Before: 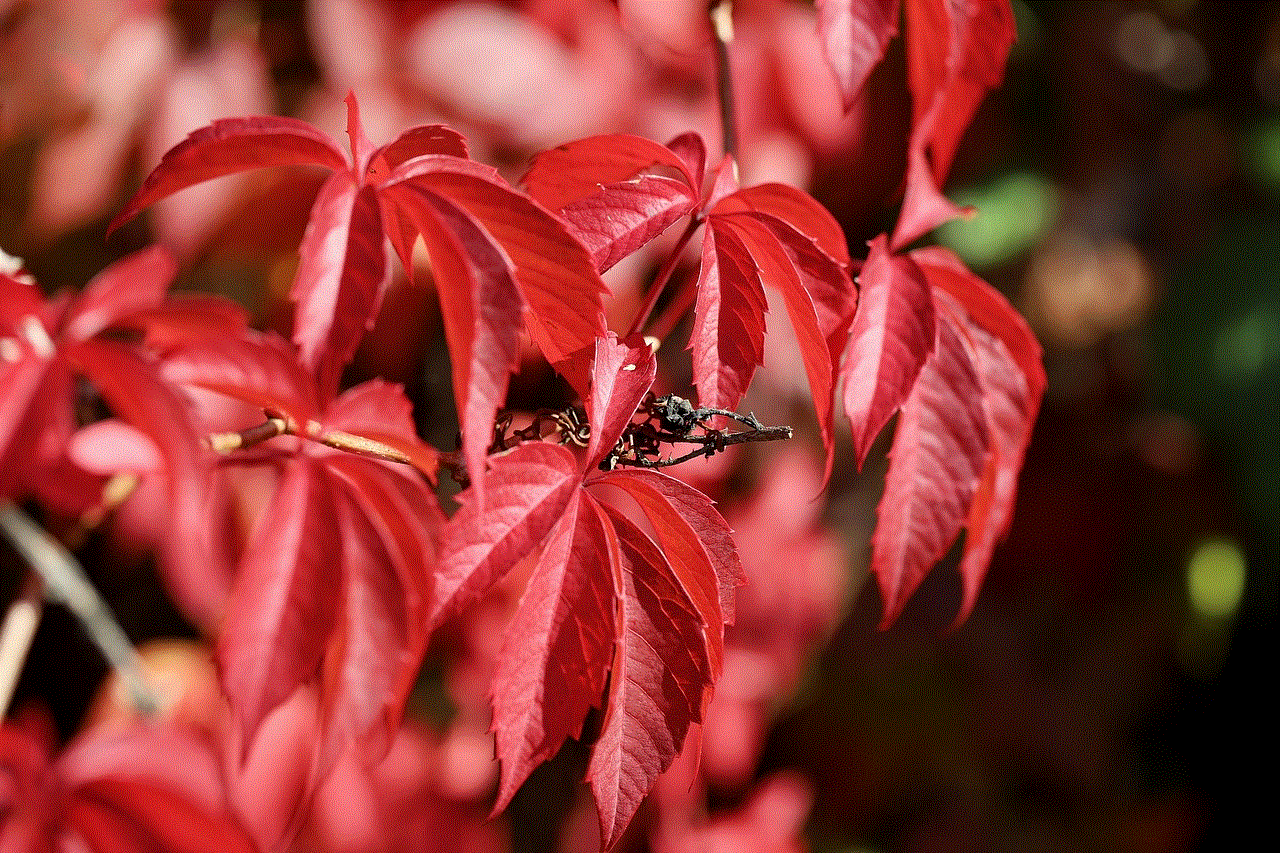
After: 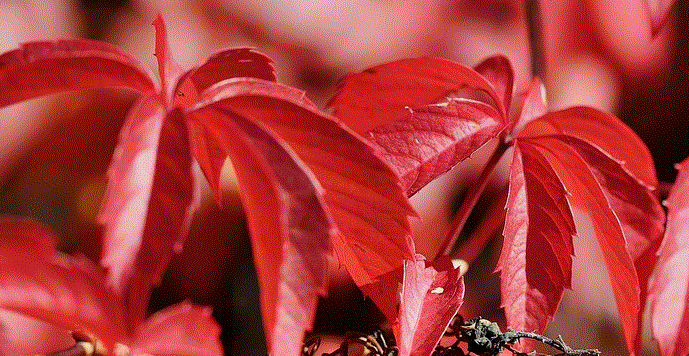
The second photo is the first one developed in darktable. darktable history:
shadows and highlights: low approximation 0.01, soften with gaussian
crop: left 15.068%, top 9.115%, right 31.064%, bottom 49.044%
exposure: black level correction 0.006, exposure -0.226 EV, compensate highlight preservation false
